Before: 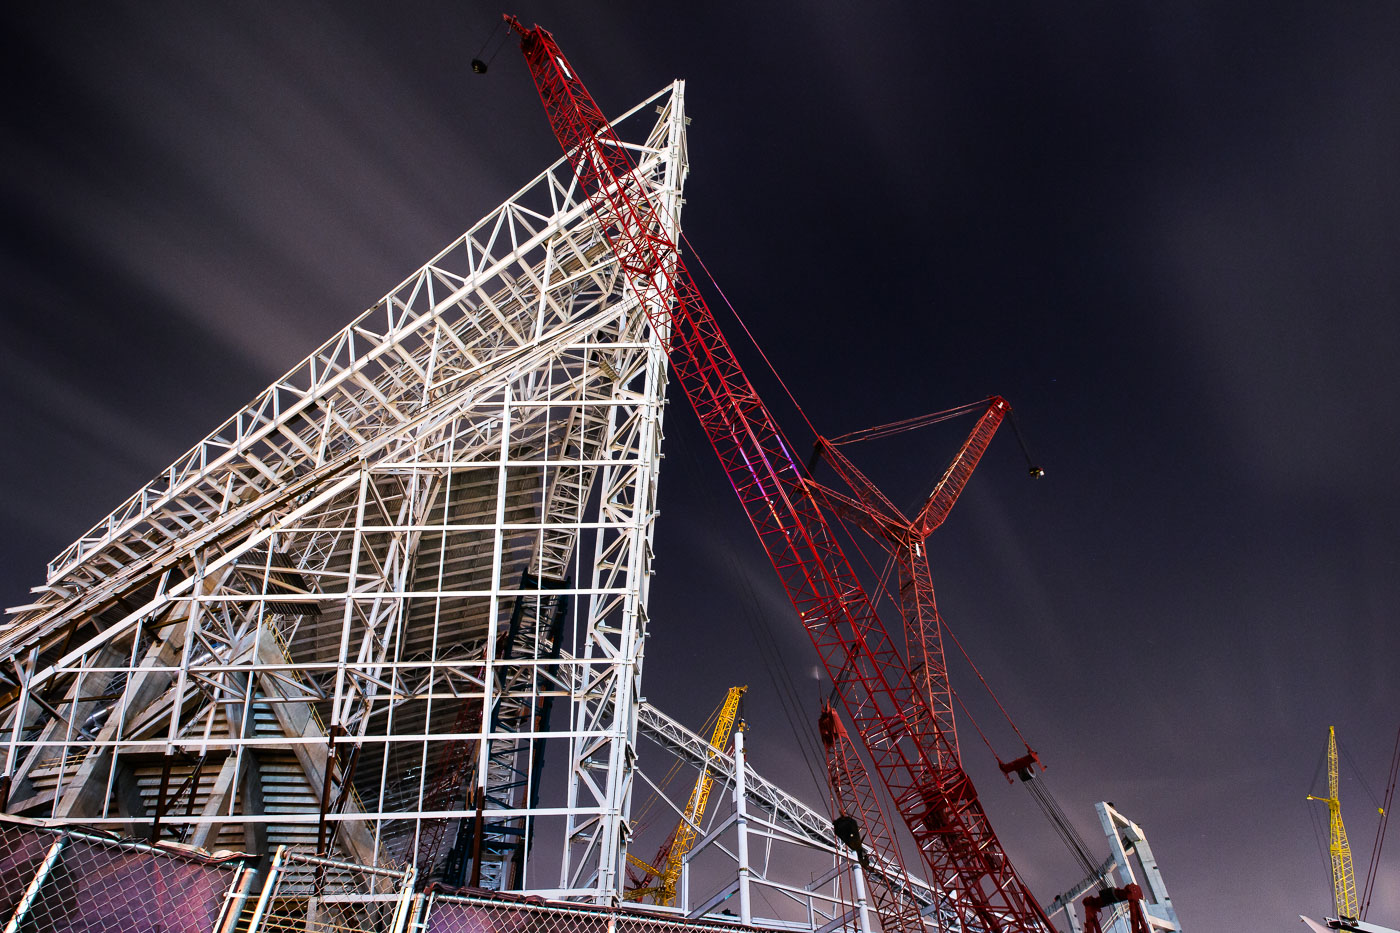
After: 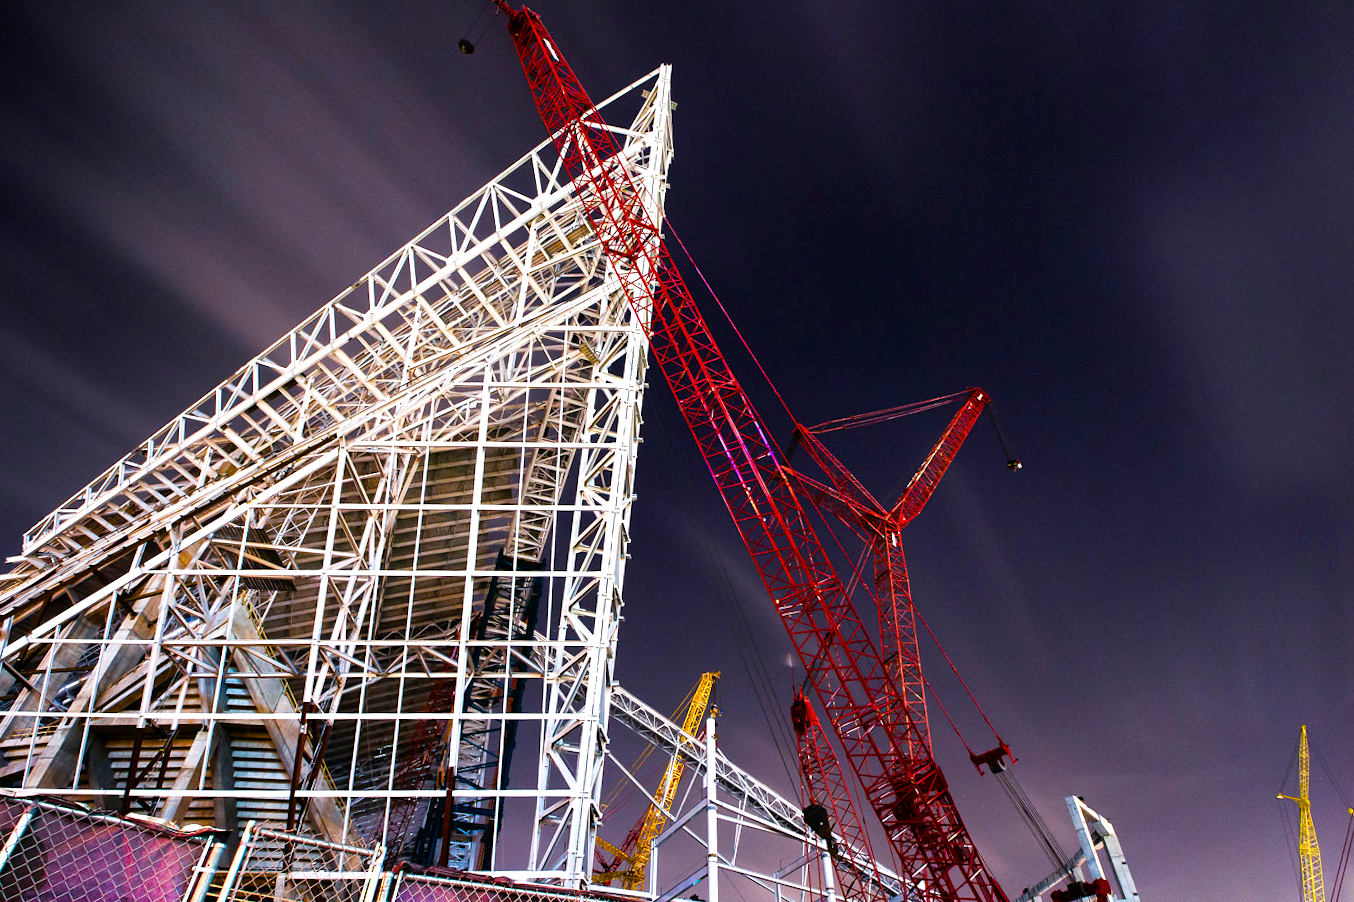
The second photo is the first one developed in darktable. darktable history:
crop and rotate: angle -1.29°
color balance rgb: power › hue 73.75°, perceptual saturation grading › global saturation 0.845%, perceptual saturation grading › highlights -29.145%, perceptual saturation grading › mid-tones 28.784%, perceptual saturation grading › shadows 58.57%, perceptual brilliance grading › global brilliance 10.178%, perceptual brilliance grading › shadows 14.319%, global vibrance 26.512%, contrast 6.02%
